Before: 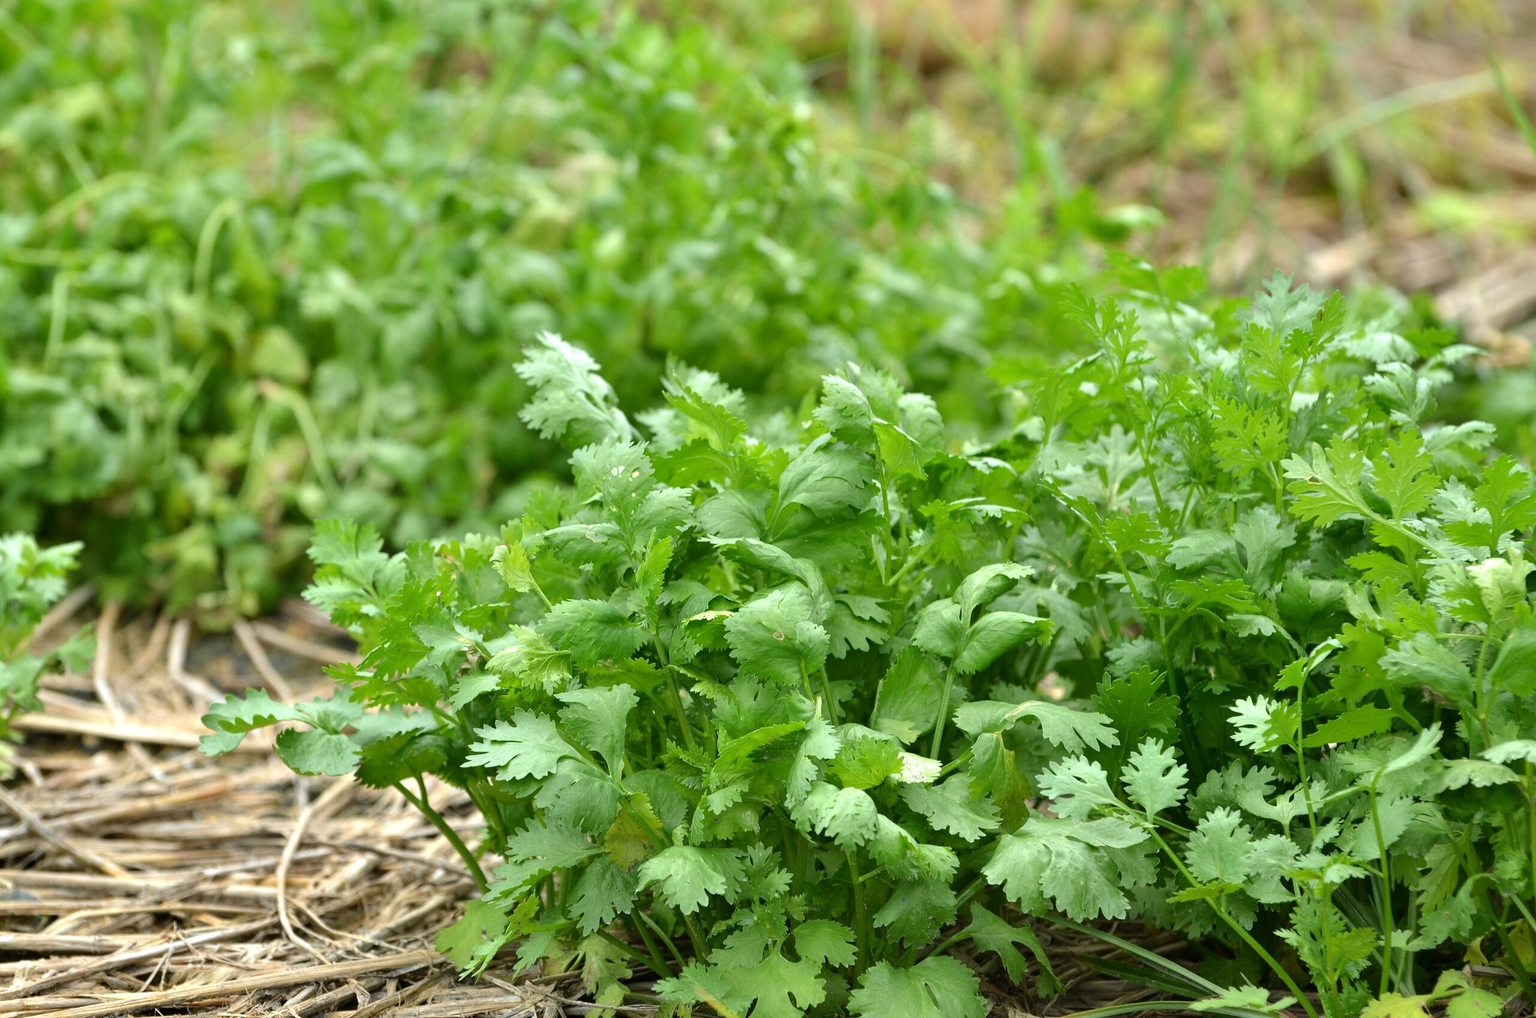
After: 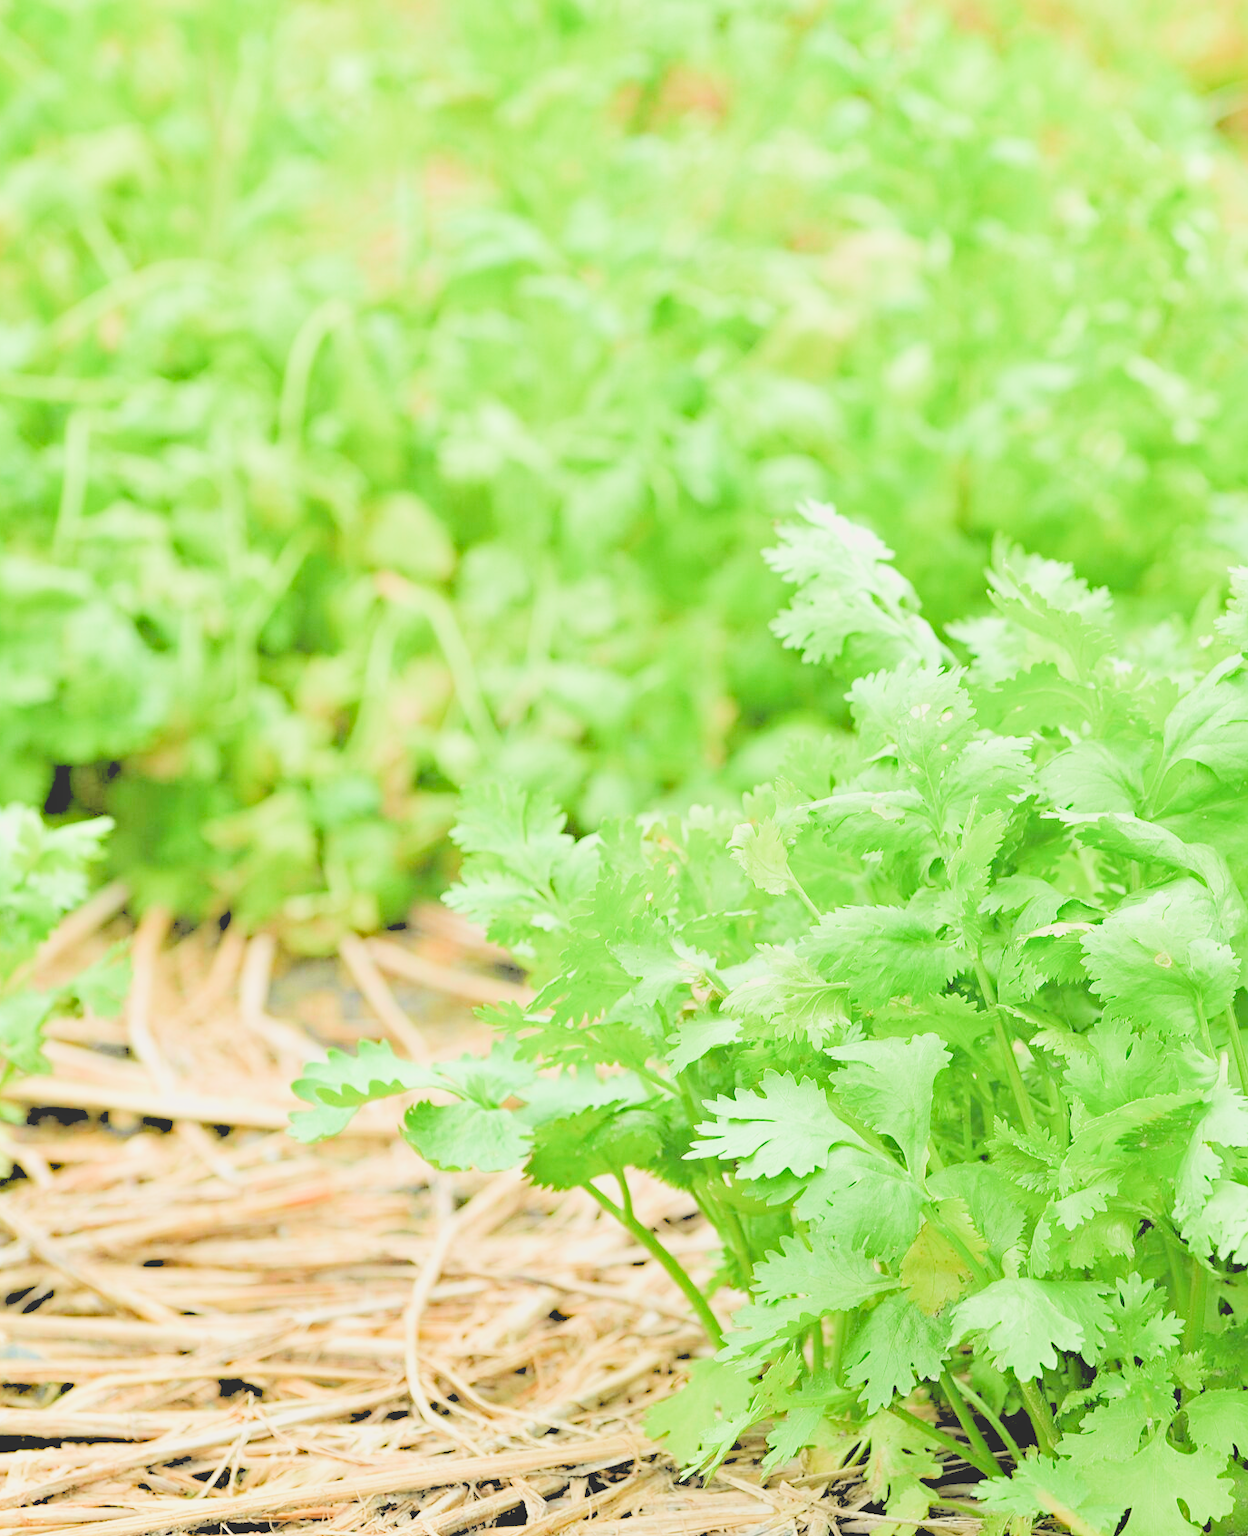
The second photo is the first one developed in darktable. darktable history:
local contrast: detail 69%
filmic rgb: middle gray luminance 2.5%, black relative exposure -10 EV, white relative exposure 7 EV, threshold 6 EV, dynamic range scaling 10%, target black luminance 0%, hardness 3.19, latitude 44.39%, contrast 0.682, highlights saturation mix 5%, shadows ↔ highlights balance 13.63%, add noise in highlights 0, color science v3 (2019), use custom middle-gray values true, iterations of high-quality reconstruction 0, contrast in highlights soft, enable highlight reconstruction true
rgb levels: levels [[0.013, 0.434, 0.89], [0, 0.5, 1], [0, 0.5, 1]]
crop: left 0.587%, right 45.588%, bottom 0.086%
white balance: red 1.029, blue 0.92
haze removal: compatibility mode true, adaptive false
